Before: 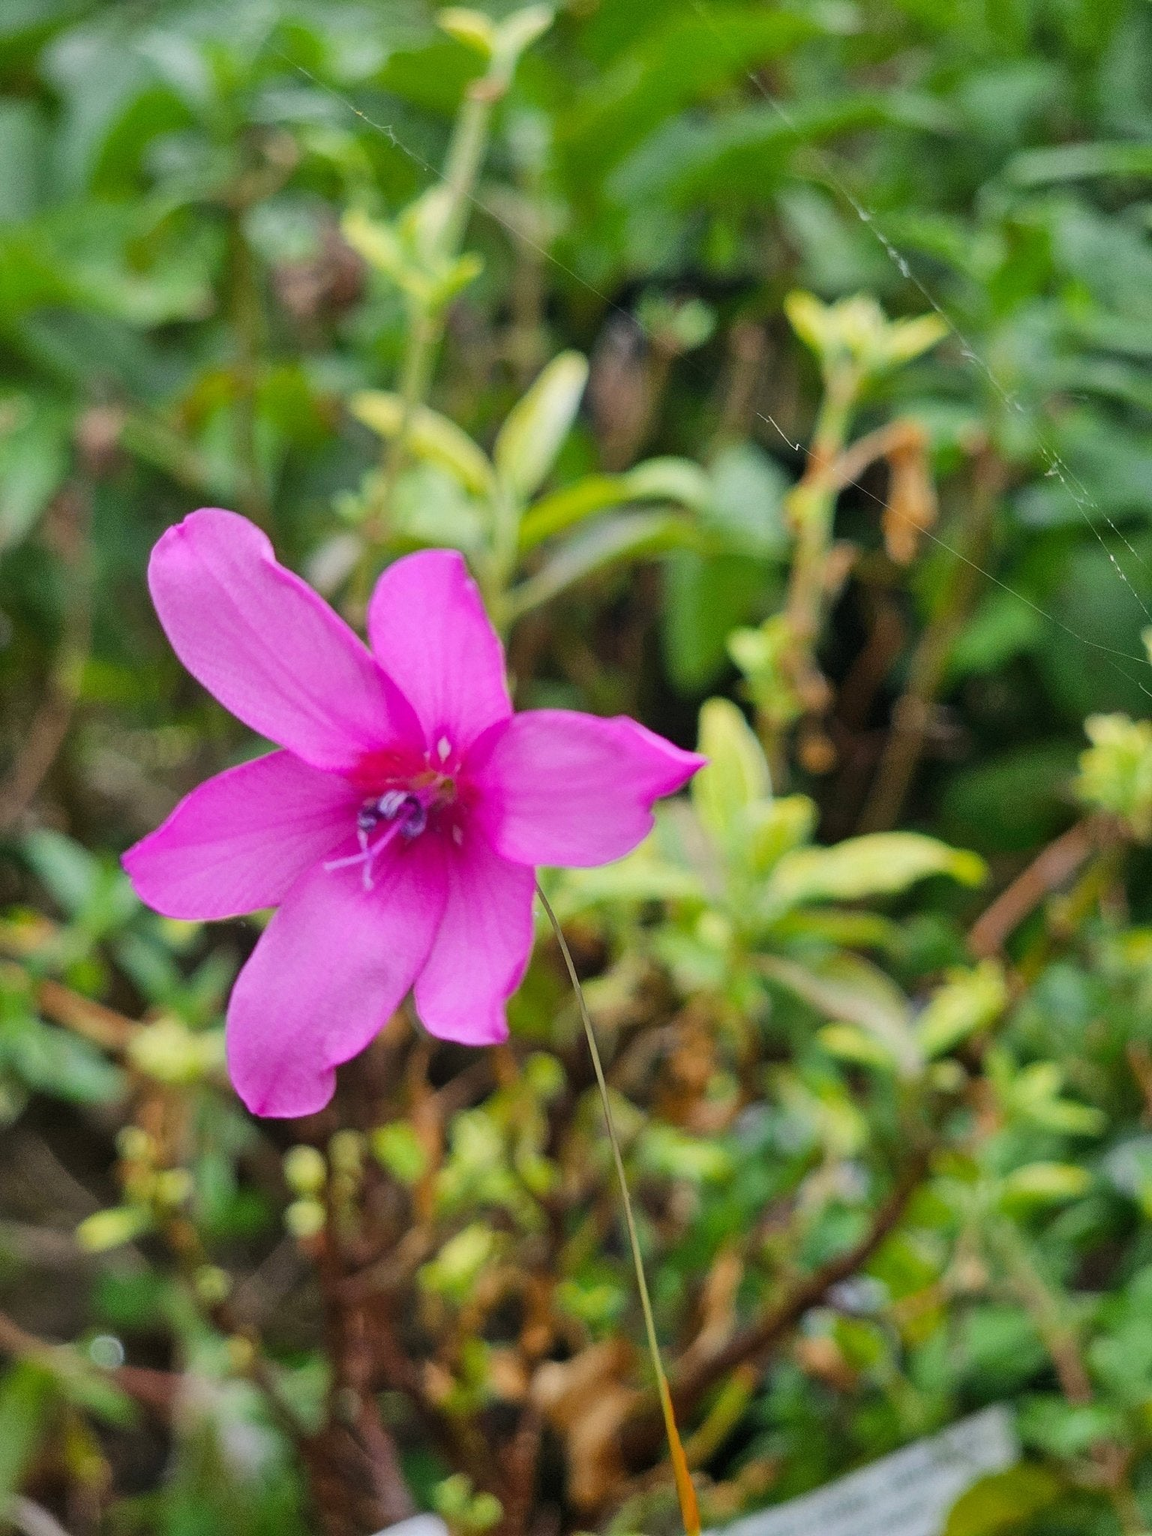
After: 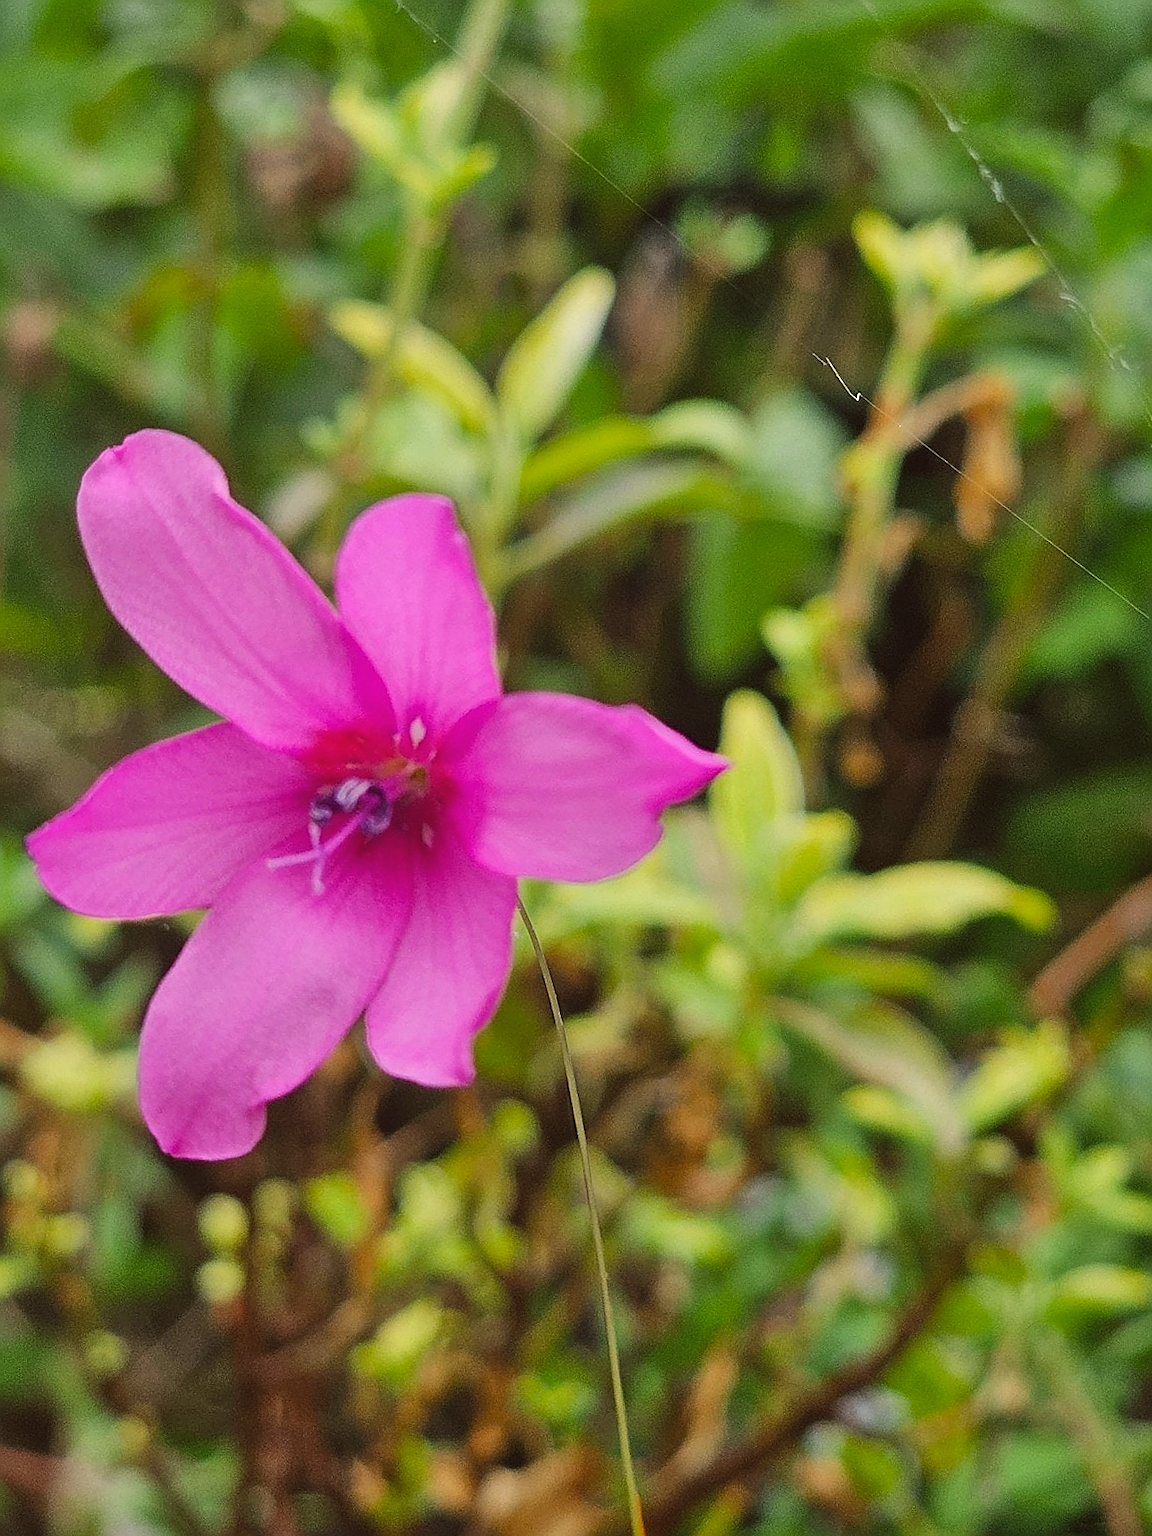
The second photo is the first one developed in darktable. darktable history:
crop and rotate: angle -3.27°, left 5.211%, top 5.211%, right 4.607%, bottom 4.607%
sharpen: radius 1.4, amount 1.25, threshold 0.7
color balance: lift [1.005, 1.002, 0.998, 0.998], gamma [1, 1.021, 1.02, 0.979], gain [0.923, 1.066, 1.056, 0.934]
vignetting: fall-off start 116.67%, fall-off radius 59.26%, brightness -0.31, saturation -0.056
